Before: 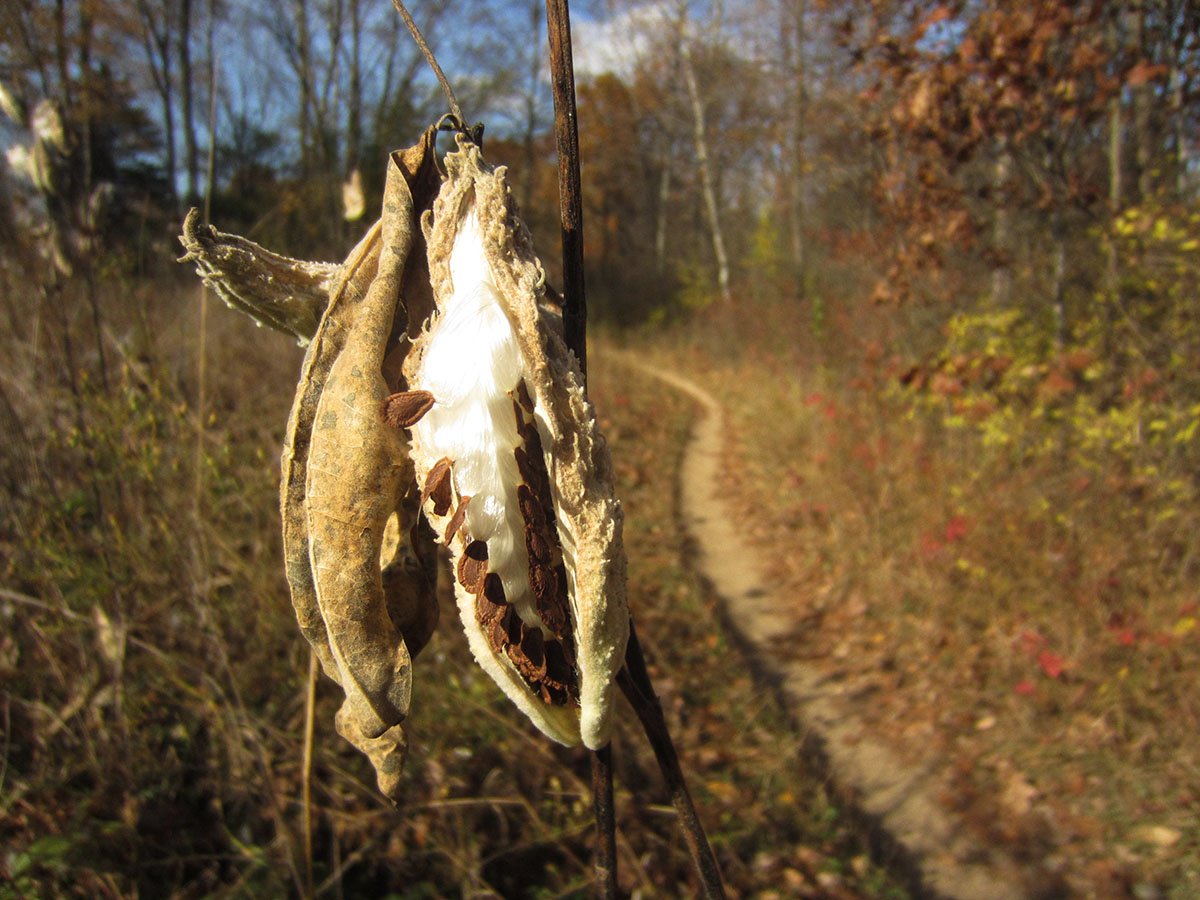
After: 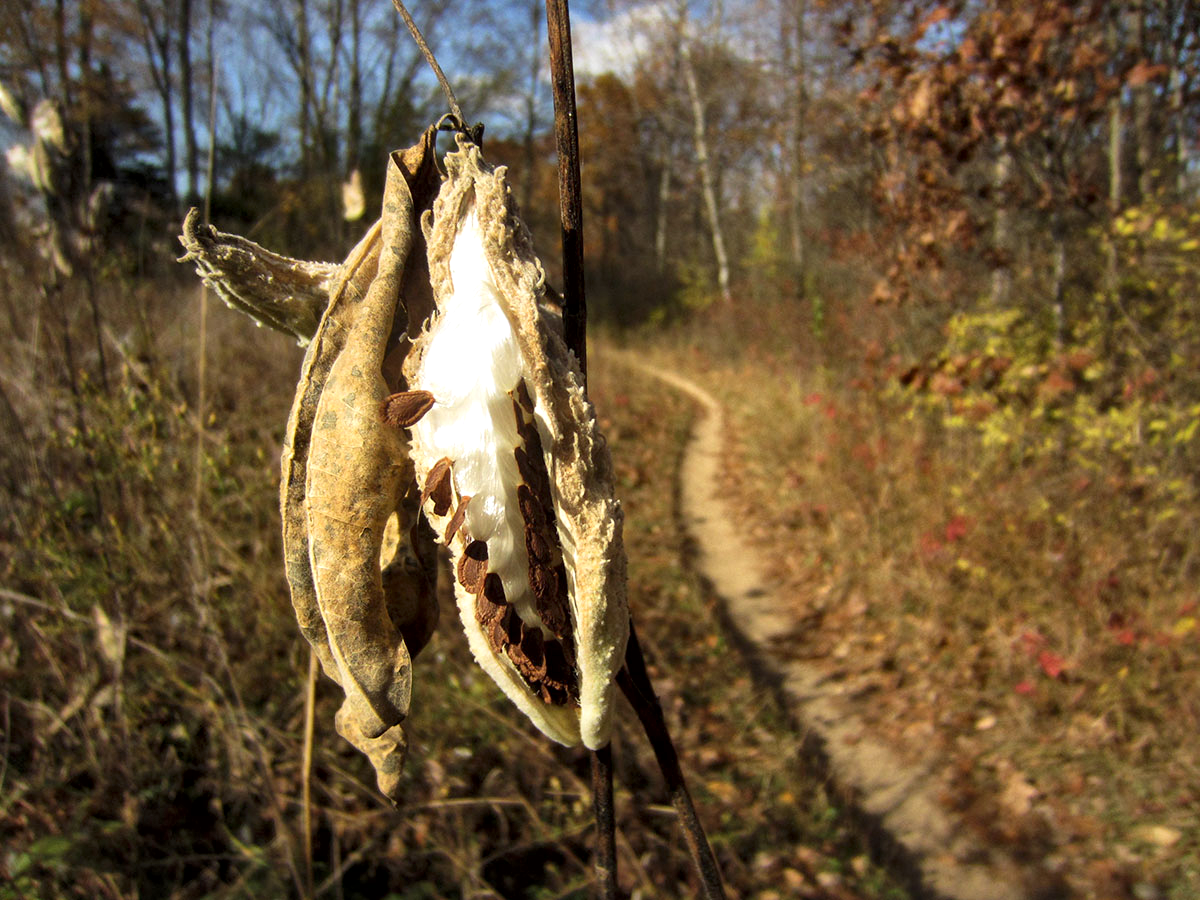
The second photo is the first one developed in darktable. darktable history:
local contrast: mode bilateral grid, contrast 25, coarseness 59, detail 150%, midtone range 0.2
color balance rgb: perceptual saturation grading › global saturation 0.62%, global vibrance 11.068%
